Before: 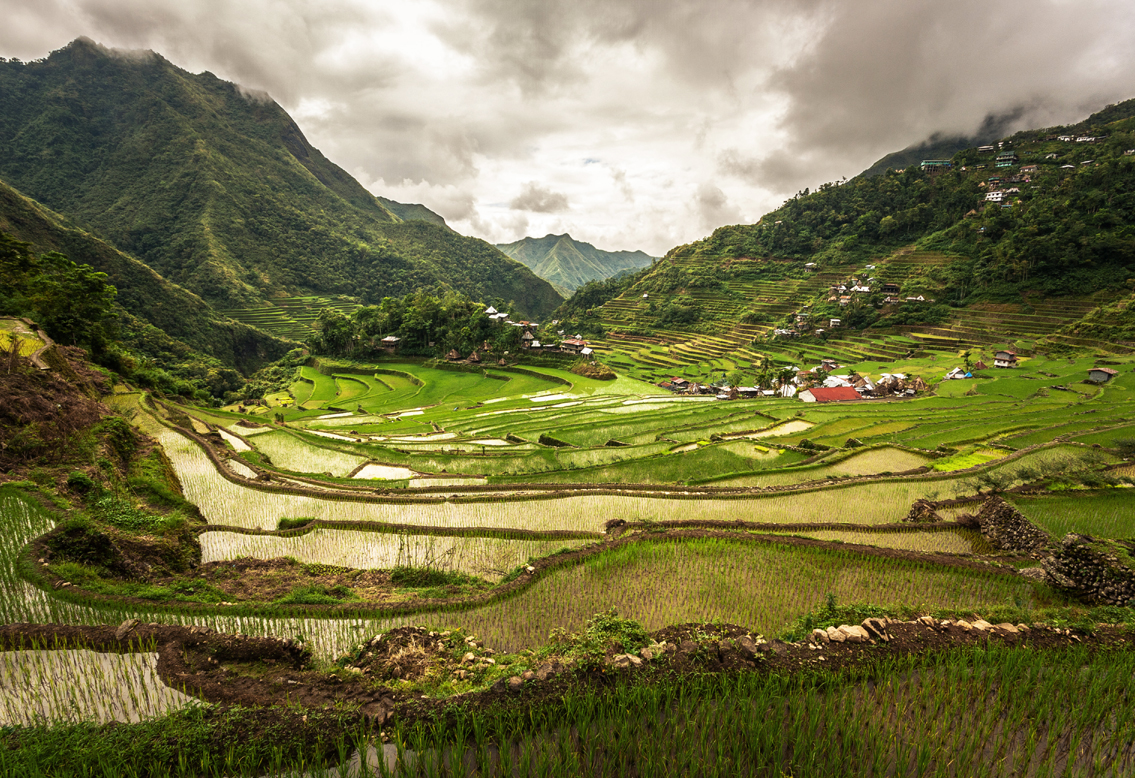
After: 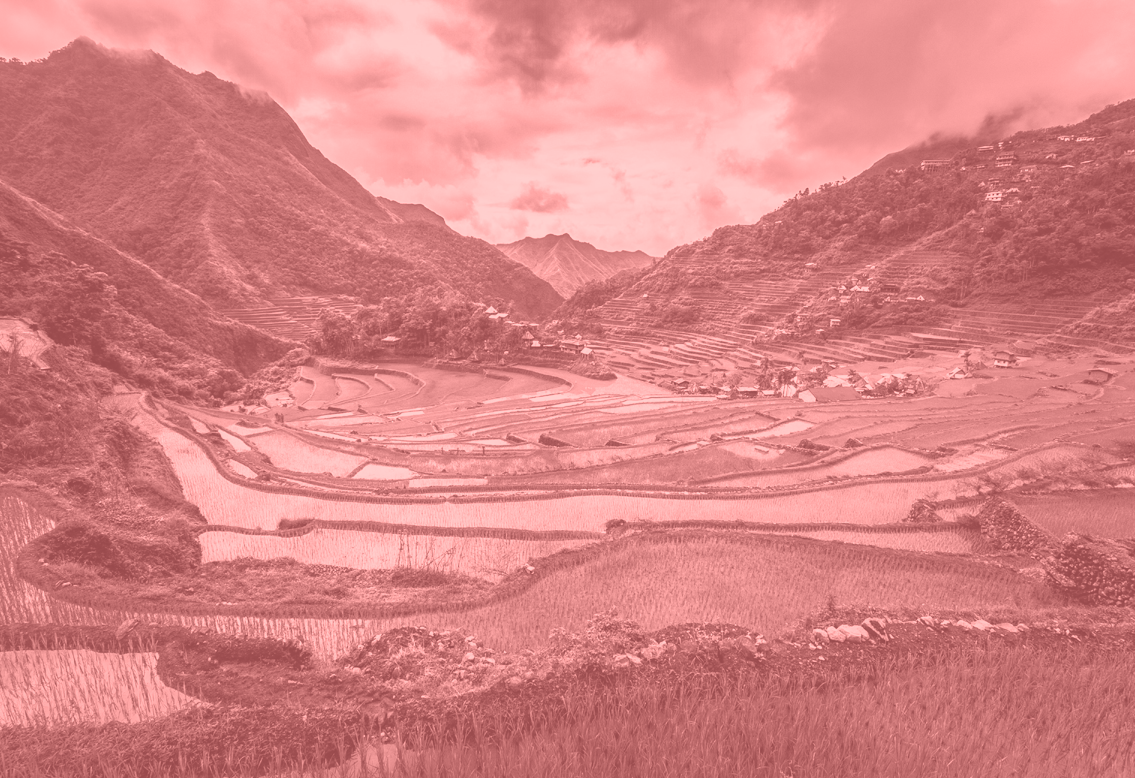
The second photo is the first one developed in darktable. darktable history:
colorize: saturation 51%, source mix 50.67%, lightness 50.67%
shadows and highlights: shadows 24.5, highlights -78.15, soften with gaussian
